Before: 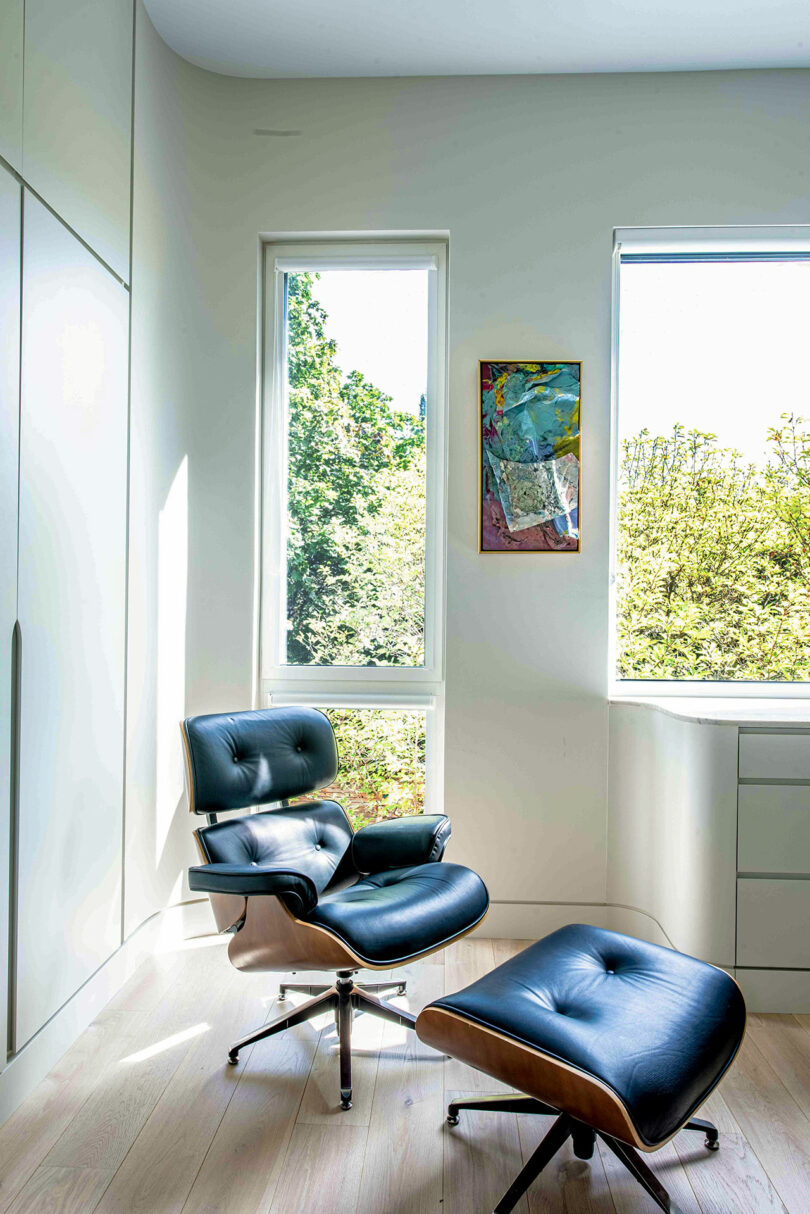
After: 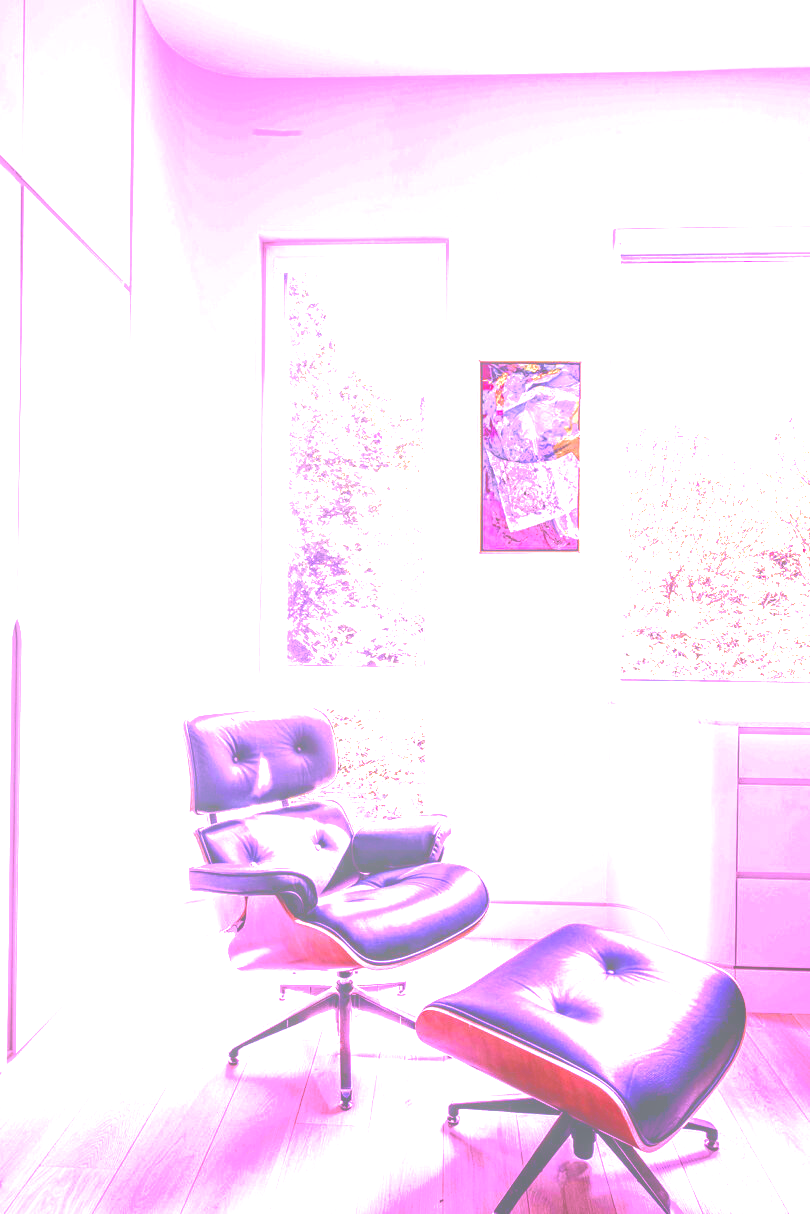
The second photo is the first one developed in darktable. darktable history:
color balance rgb: shadows lift › chroma 3.136%, shadows lift › hue 280.69°, power › hue 328.52°, global offset › luminance 0.474%, perceptual saturation grading › global saturation 0.756%
tone curve: curves: ch0 [(0, 0) (0.003, 0.453) (0.011, 0.457) (0.025, 0.457) (0.044, 0.463) (0.069, 0.464) (0.1, 0.471) (0.136, 0.475) (0.177, 0.481) (0.224, 0.486) (0.277, 0.496) (0.335, 0.515) (0.399, 0.544) (0.468, 0.577) (0.543, 0.621) (0.623, 0.67) (0.709, 0.73) (0.801, 0.788) (0.898, 0.848) (1, 1)], color space Lab, independent channels, preserve colors none
color correction: highlights a* -0.845, highlights b* -9.02
exposure: exposure 2.005 EV, compensate highlight preservation false
local contrast: on, module defaults
color calibration: gray › normalize channels true, illuminant custom, x 0.262, y 0.52, temperature 7029.18 K, gamut compression 0.009
